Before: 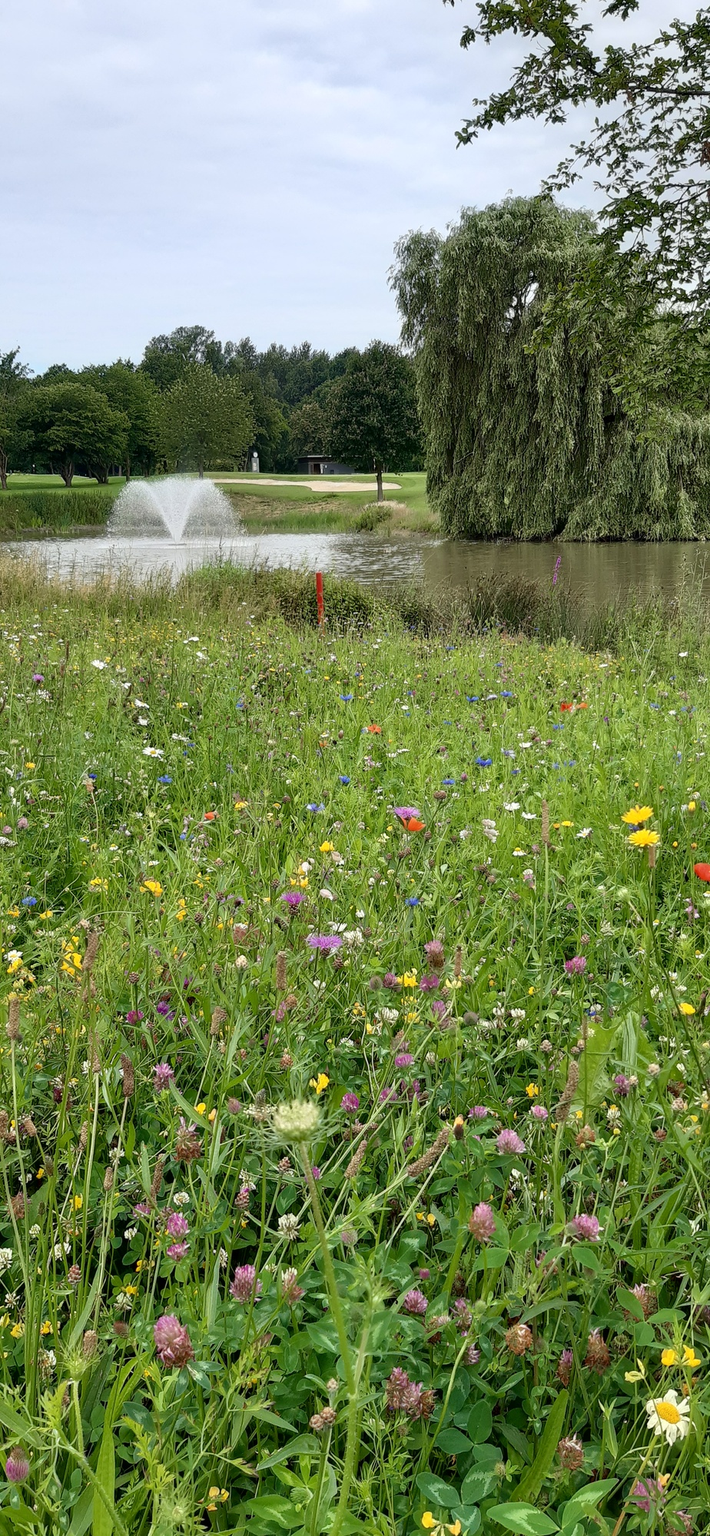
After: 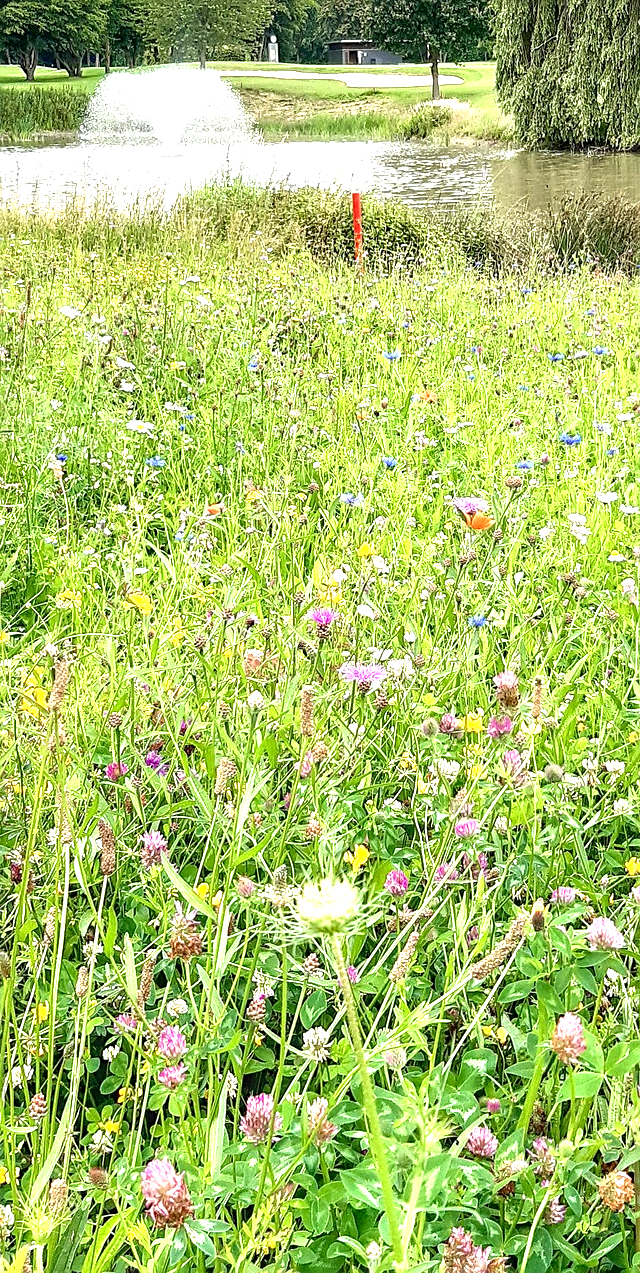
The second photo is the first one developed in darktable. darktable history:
sharpen: on, module defaults
crop: left 6.488%, top 27.668%, right 24.183%, bottom 8.656%
exposure: black level correction 0.001, exposure 1.735 EV, compensate highlight preservation false
local contrast: detail 130%
